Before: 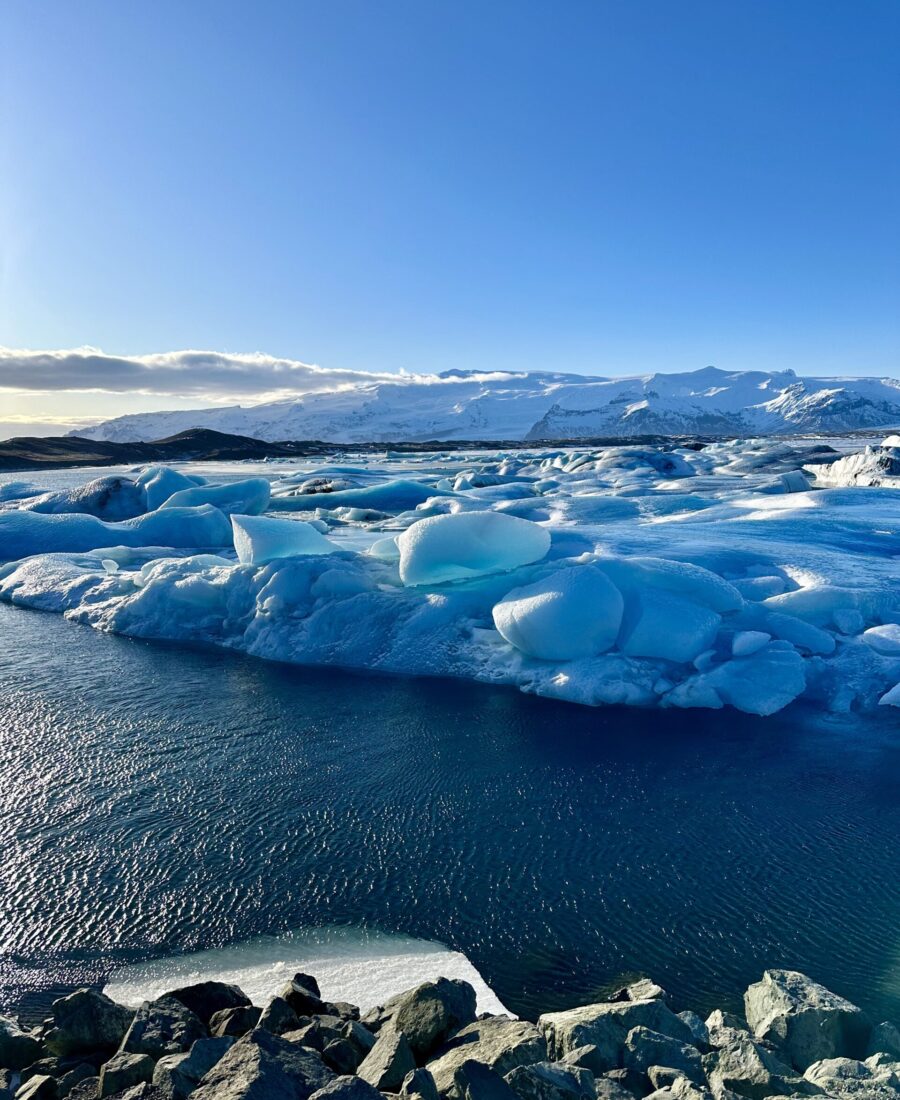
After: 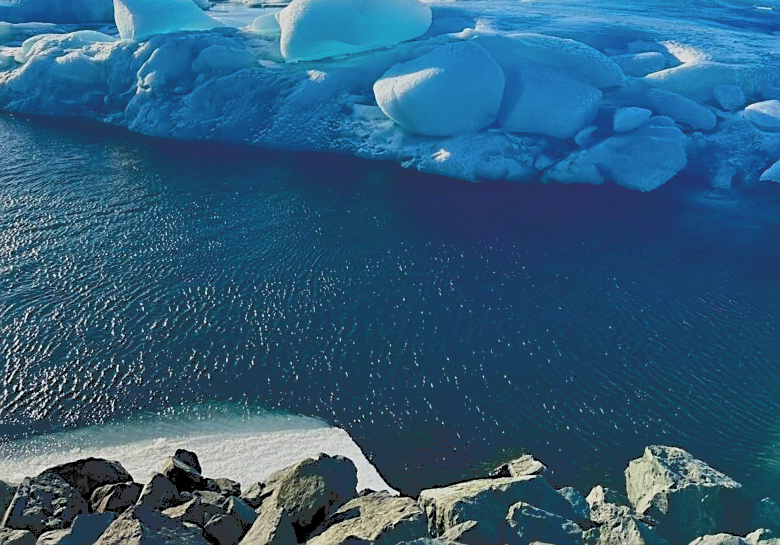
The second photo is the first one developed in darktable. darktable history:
tone curve: curves: ch0 [(0, 0) (0.003, 0.211) (0.011, 0.211) (0.025, 0.215) (0.044, 0.218) (0.069, 0.224) (0.1, 0.227) (0.136, 0.233) (0.177, 0.247) (0.224, 0.275) (0.277, 0.309) (0.335, 0.366) (0.399, 0.438) (0.468, 0.515) (0.543, 0.586) (0.623, 0.658) (0.709, 0.735) (0.801, 0.821) (0.898, 0.889) (1, 1)], color space Lab, independent channels, preserve colors none
crop and rotate: left 13.259%, top 47.646%, bottom 2.756%
filmic rgb: middle gray luminance 18.34%, black relative exposure -8.93 EV, white relative exposure 3.71 EV, target black luminance 0%, hardness 4.82, latitude 67.83%, contrast 0.938, highlights saturation mix 20.98%, shadows ↔ highlights balance 20.7%, color science v6 (2022)
sharpen: on, module defaults
